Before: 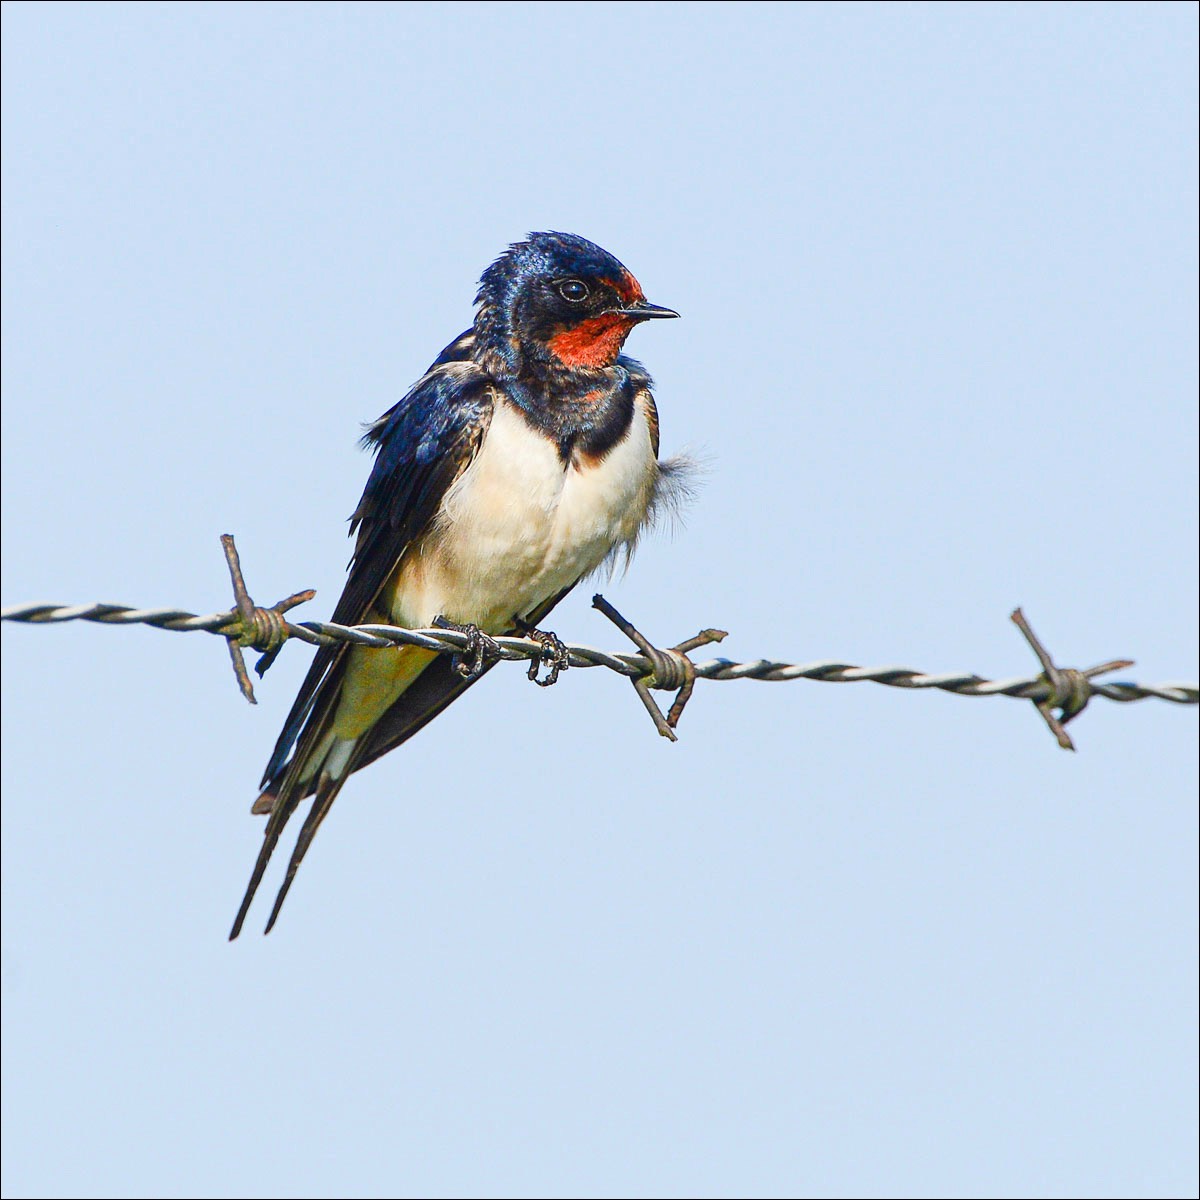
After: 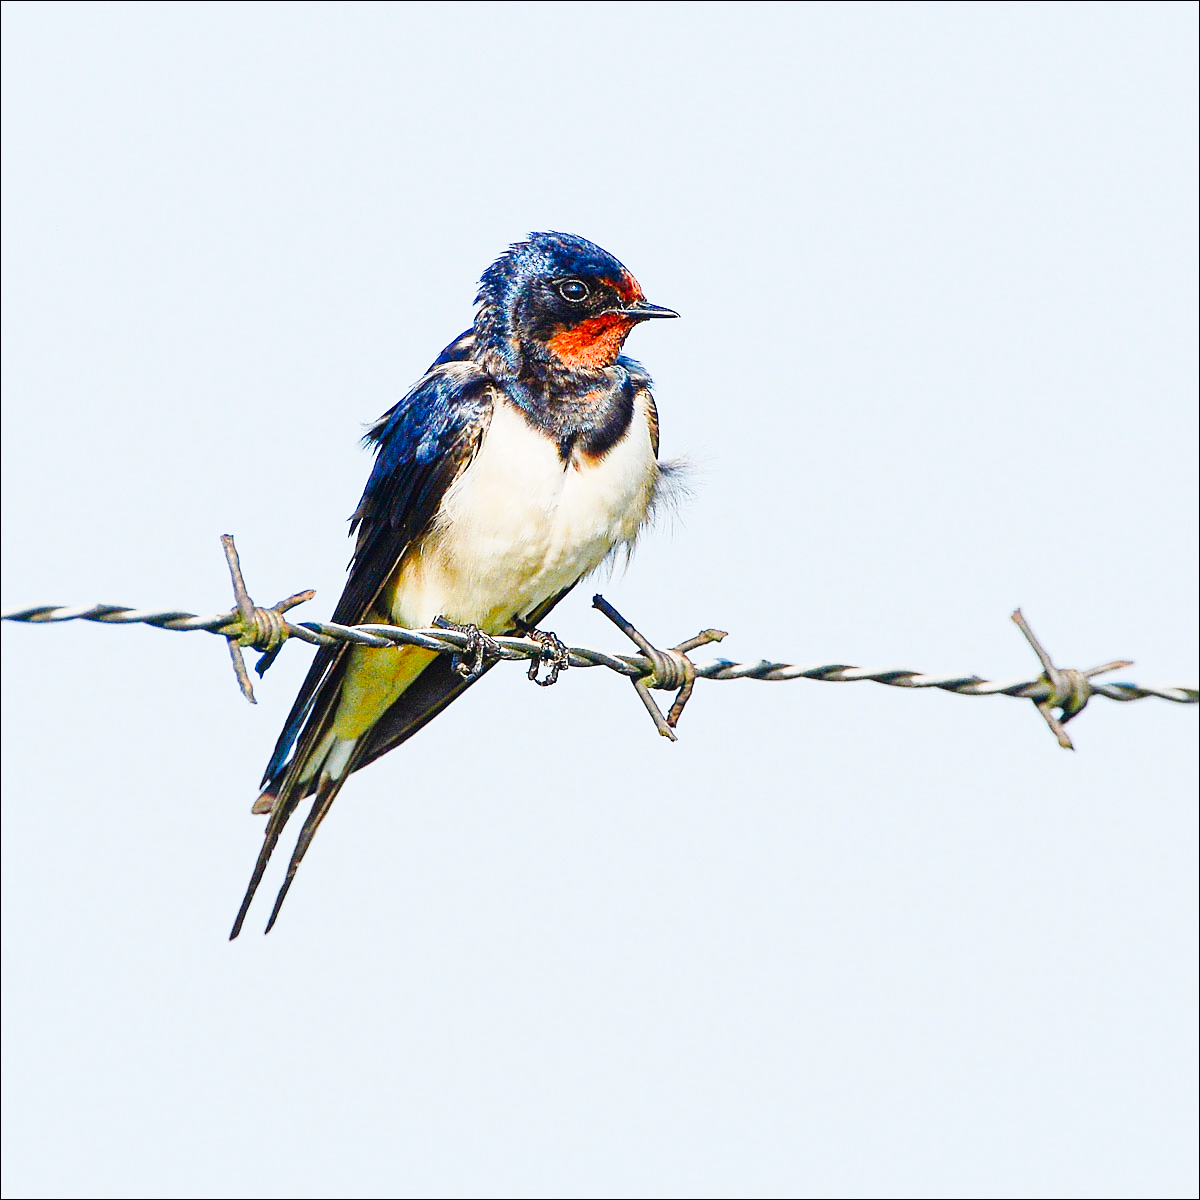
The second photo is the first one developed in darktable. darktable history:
exposure: compensate highlight preservation false
sharpen: radius 1.438, amount 0.404, threshold 1.652
tone curve: curves: ch0 [(0, 0) (0.003, 0.003) (0.011, 0.011) (0.025, 0.024) (0.044, 0.043) (0.069, 0.067) (0.1, 0.096) (0.136, 0.131) (0.177, 0.171) (0.224, 0.217) (0.277, 0.268) (0.335, 0.324) (0.399, 0.386) (0.468, 0.453) (0.543, 0.547) (0.623, 0.626) (0.709, 0.712) (0.801, 0.802) (0.898, 0.898) (1, 1)], preserve colors none
base curve: curves: ch0 [(0, 0) (0.036, 0.025) (0.121, 0.166) (0.206, 0.329) (0.605, 0.79) (1, 1)], preserve colors none
